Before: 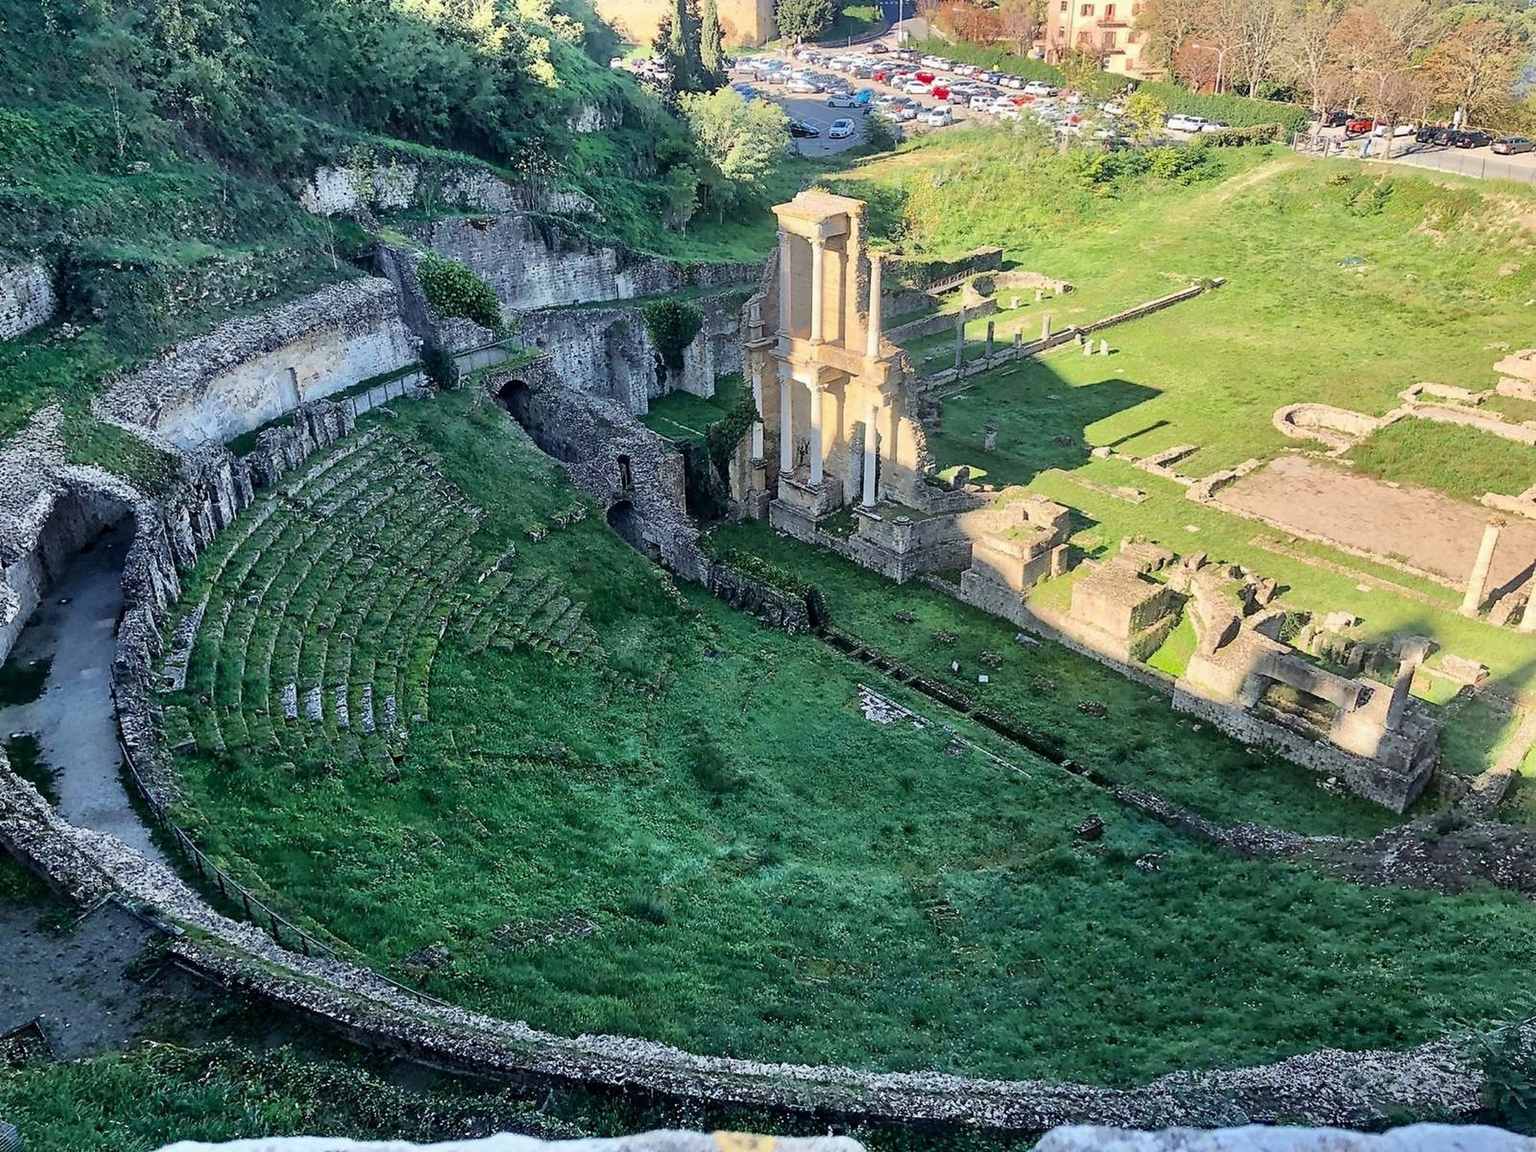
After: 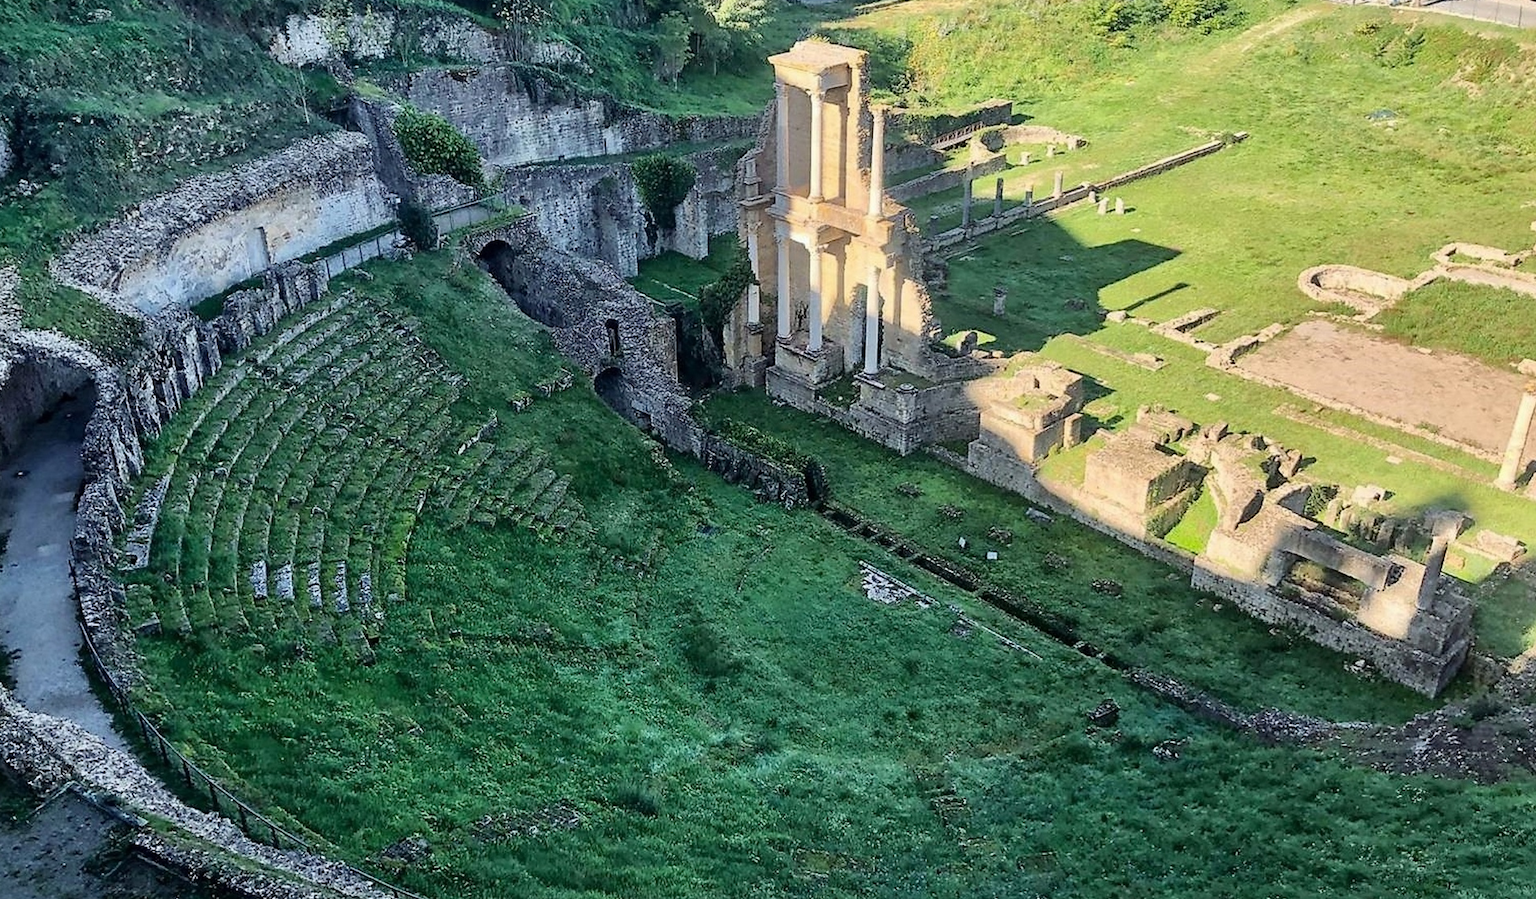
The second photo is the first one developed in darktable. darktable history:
crop and rotate: left 2.909%, top 13.4%, right 2.428%, bottom 12.693%
